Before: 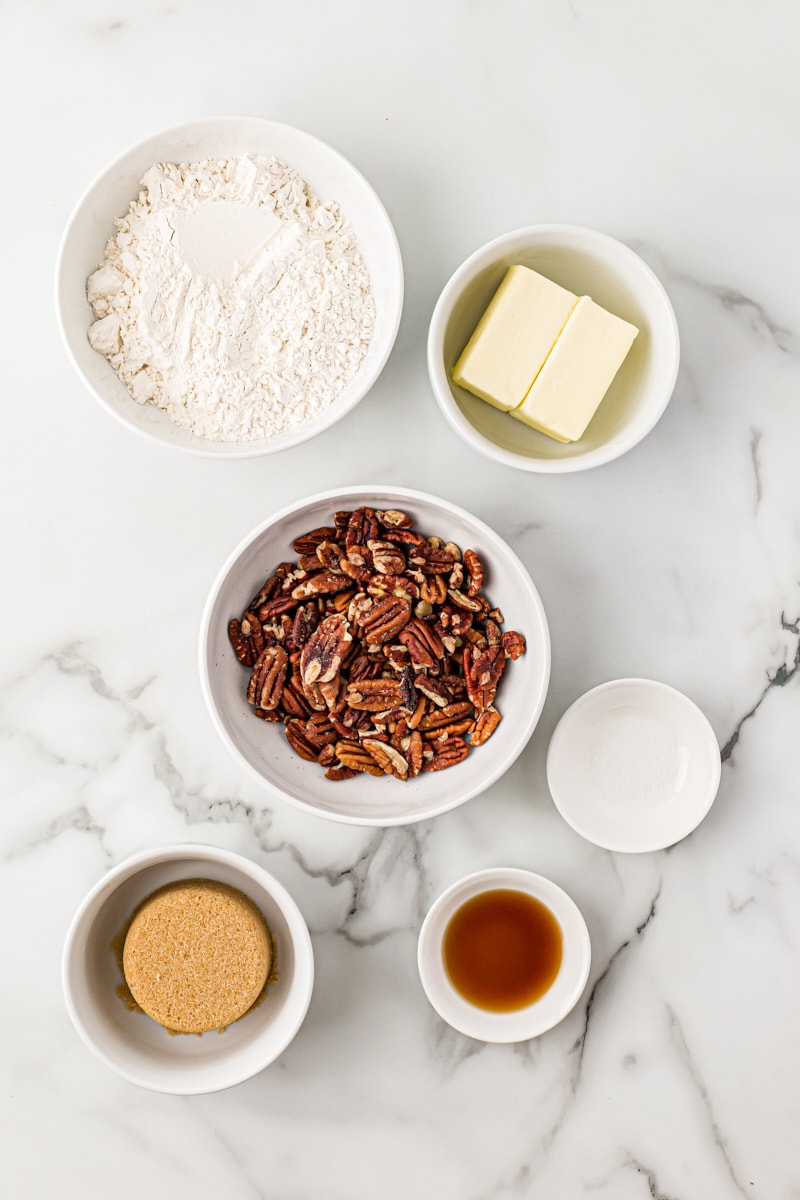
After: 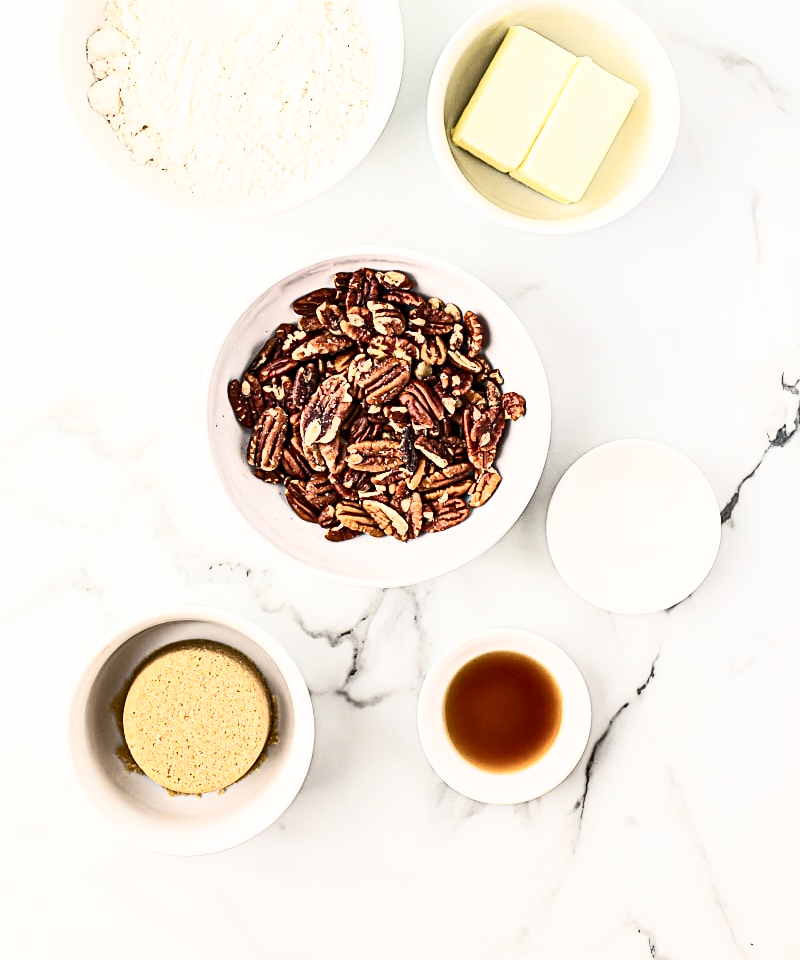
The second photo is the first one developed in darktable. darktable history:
crop and rotate: top 19.998%
contrast brightness saturation: contrast 0.62, brightness 0.34, saturation 0.14
sharpen: on, module defaults
color correction: saturation 0.85
